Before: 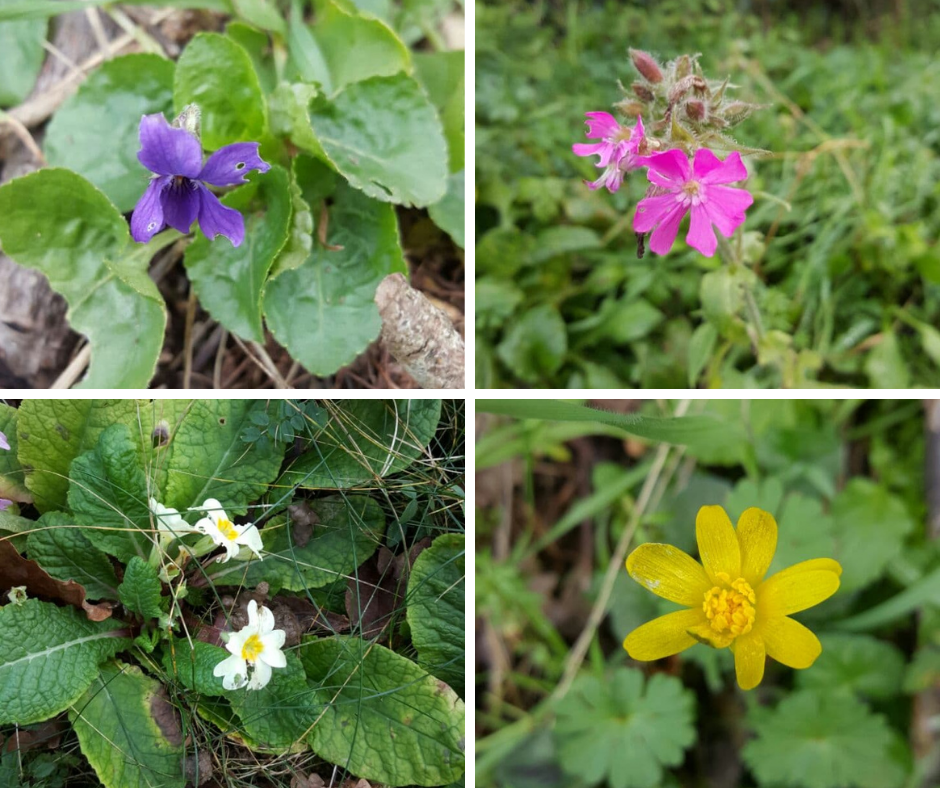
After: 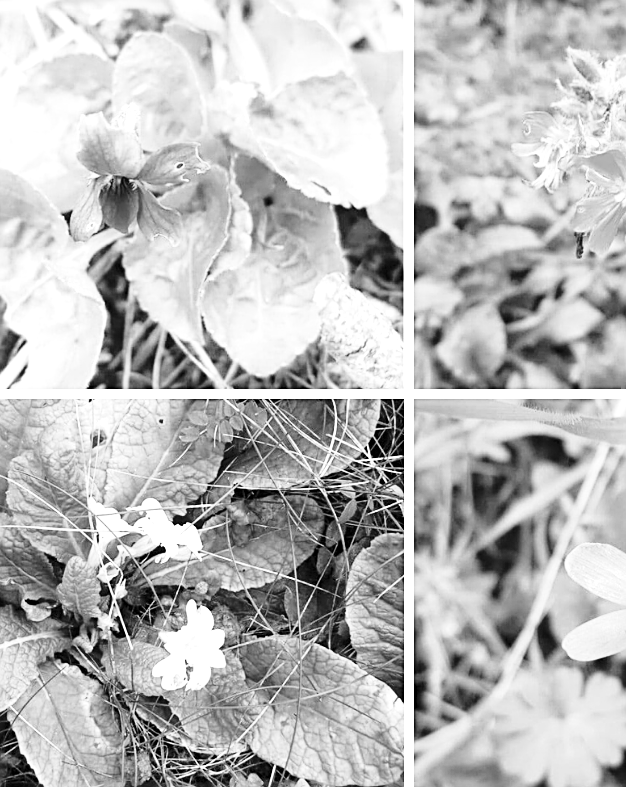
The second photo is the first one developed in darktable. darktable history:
sharpen: amount 0.478
crop and rotate: left 6.617%, right 26.717%
exposure: black level correction 0, exposure 1.1 EV, compensate exposure bias true, compensate highlight preservation false
base curve: curves: ch0 [(0, 0) (0.028, 0.03) (0.121, 0.232) (0.46, 0.748) (0.859, 0.968) (1, 1)], preserve colors none
monochrome: on, module defaults
